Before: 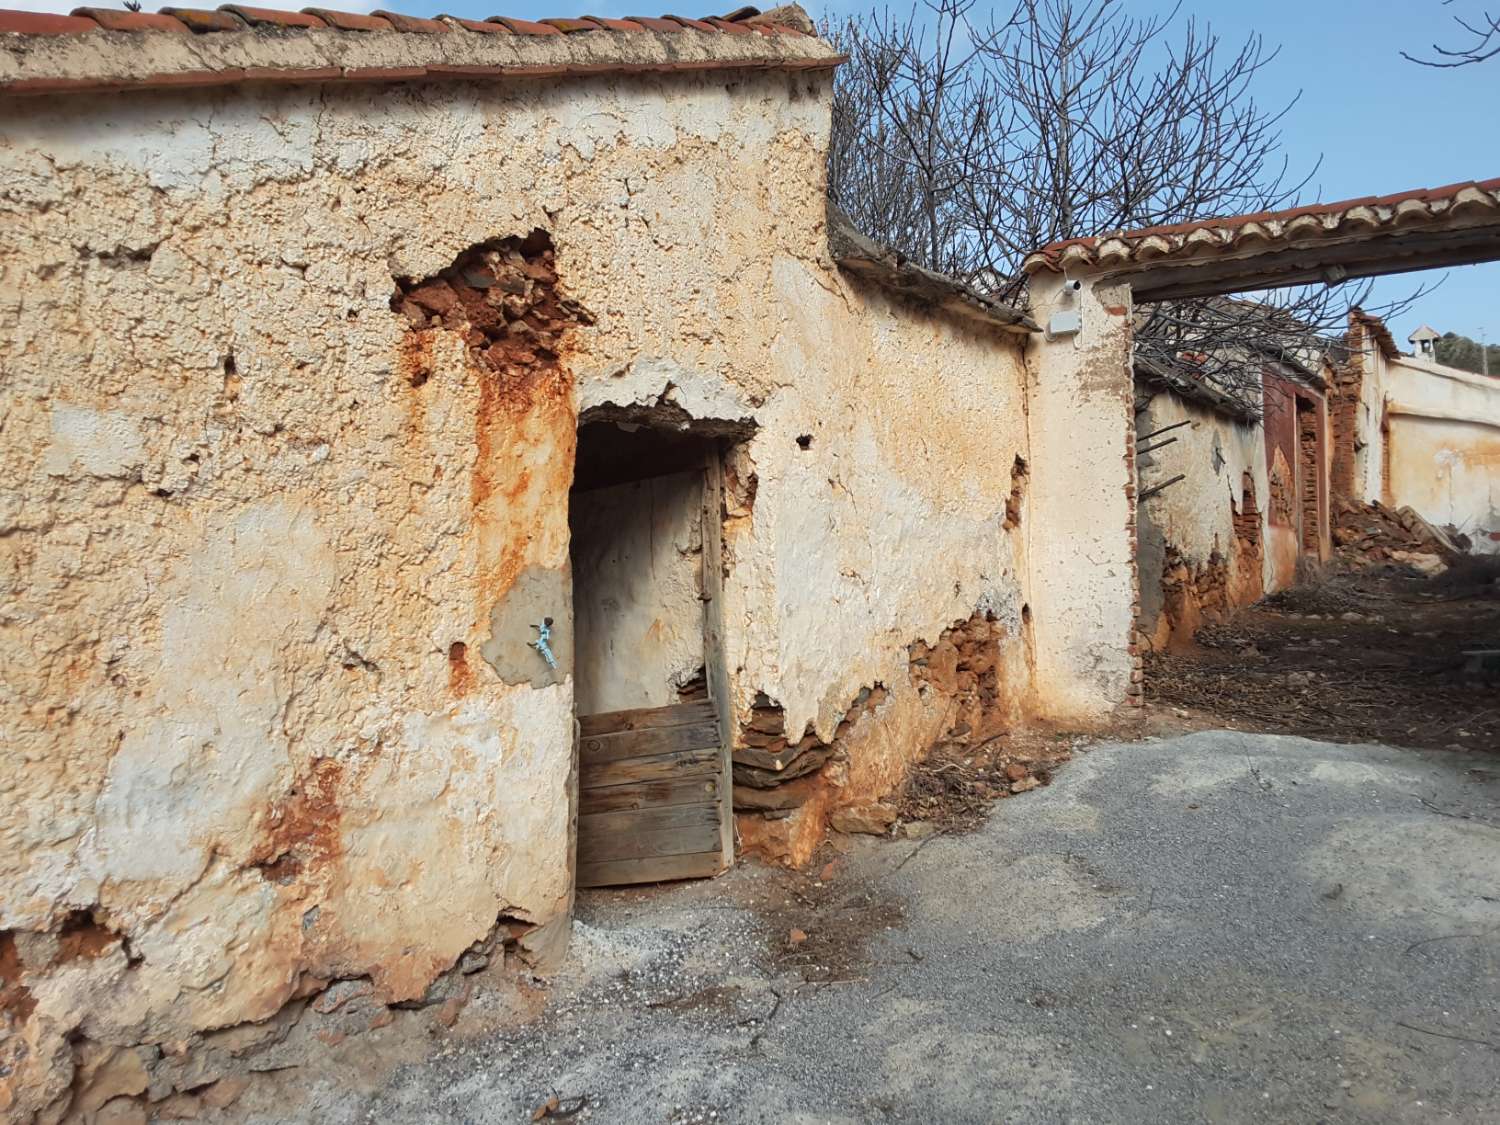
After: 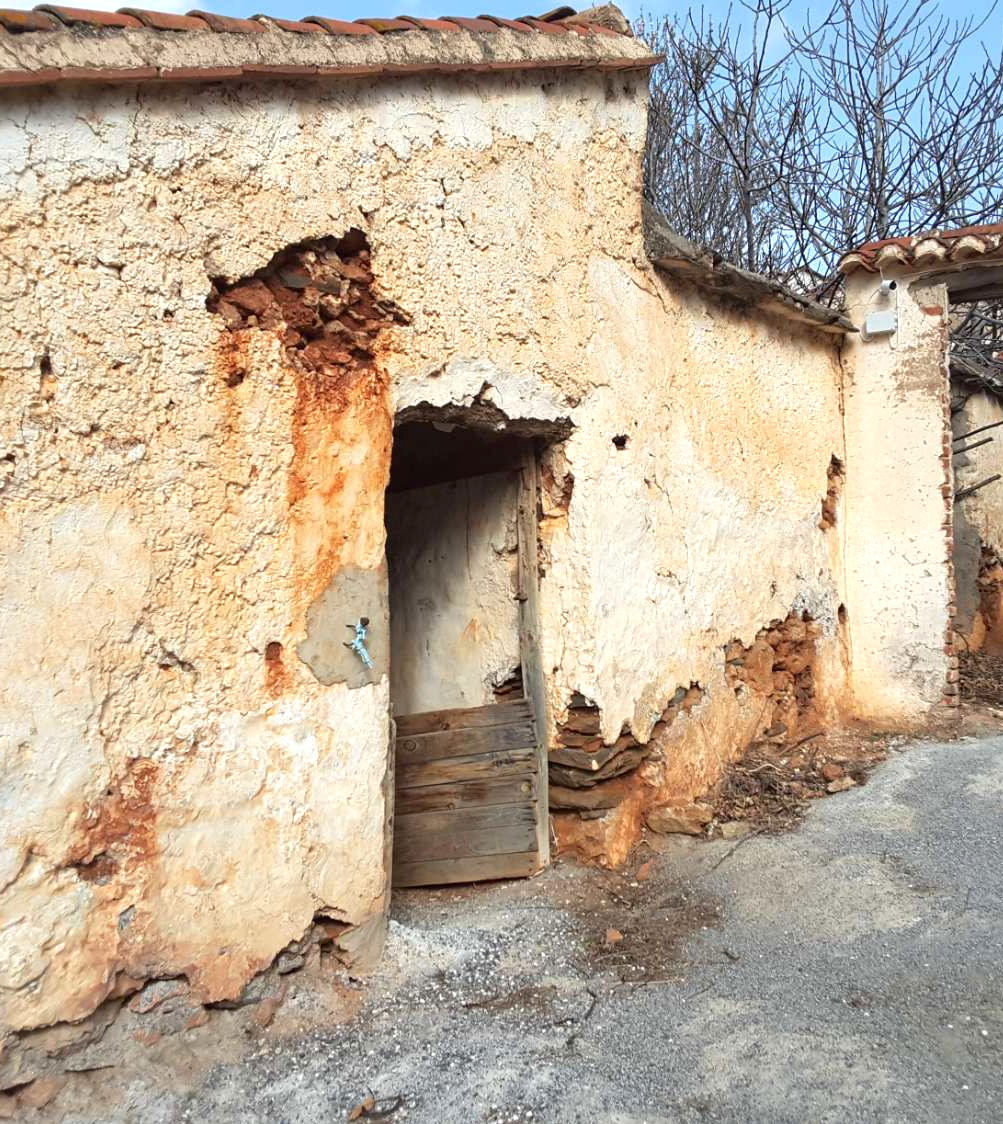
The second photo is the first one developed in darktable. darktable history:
exposure: black level correction 0.001, exposure 0.499 EV, compensate highlight preservation false
crop and rotate: left 12.272%, right 20.811%
